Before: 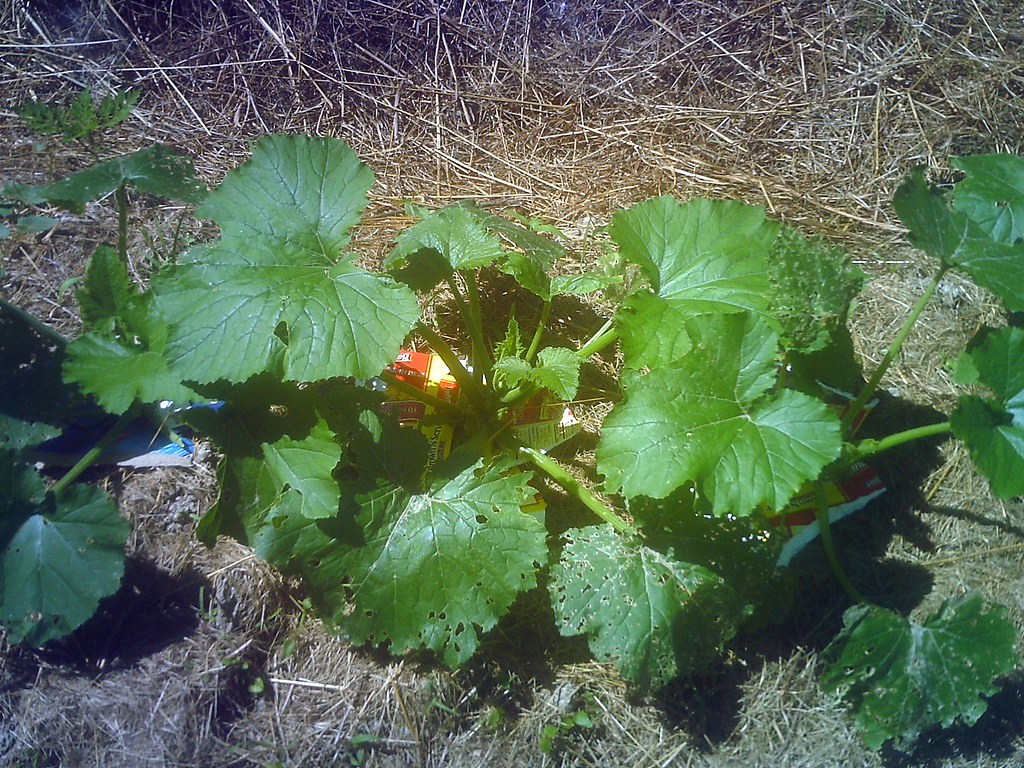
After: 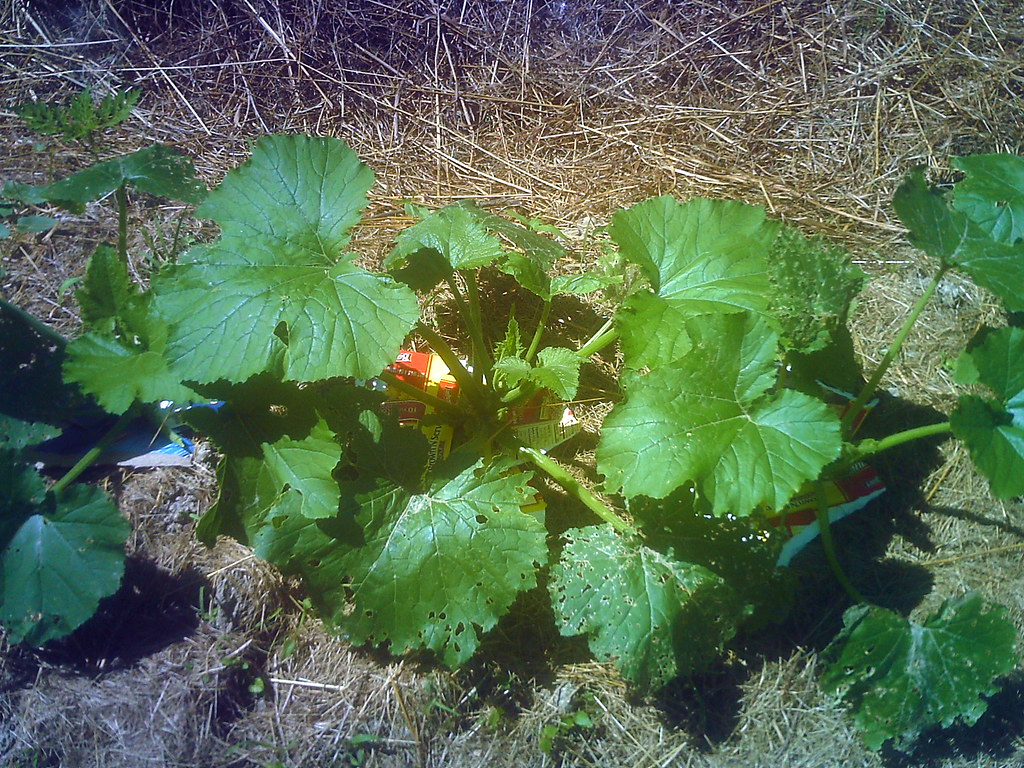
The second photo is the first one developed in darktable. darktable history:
tone equalizer: on, module defaults
velvia: on, module defaults
white balance: red 1, blue 1
